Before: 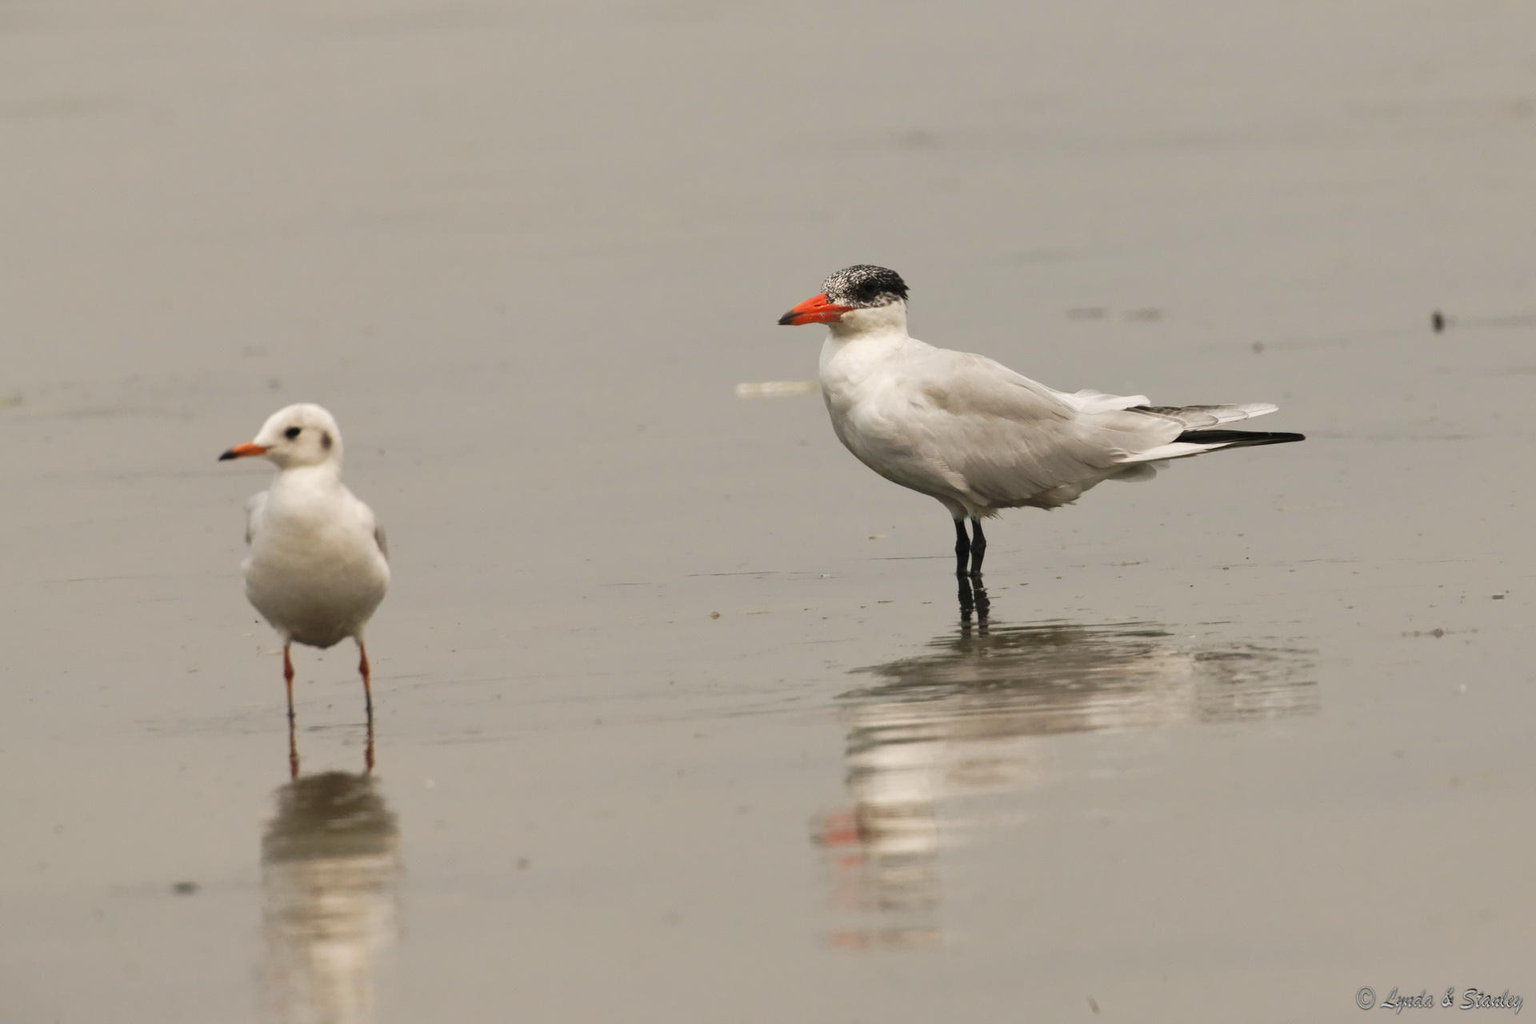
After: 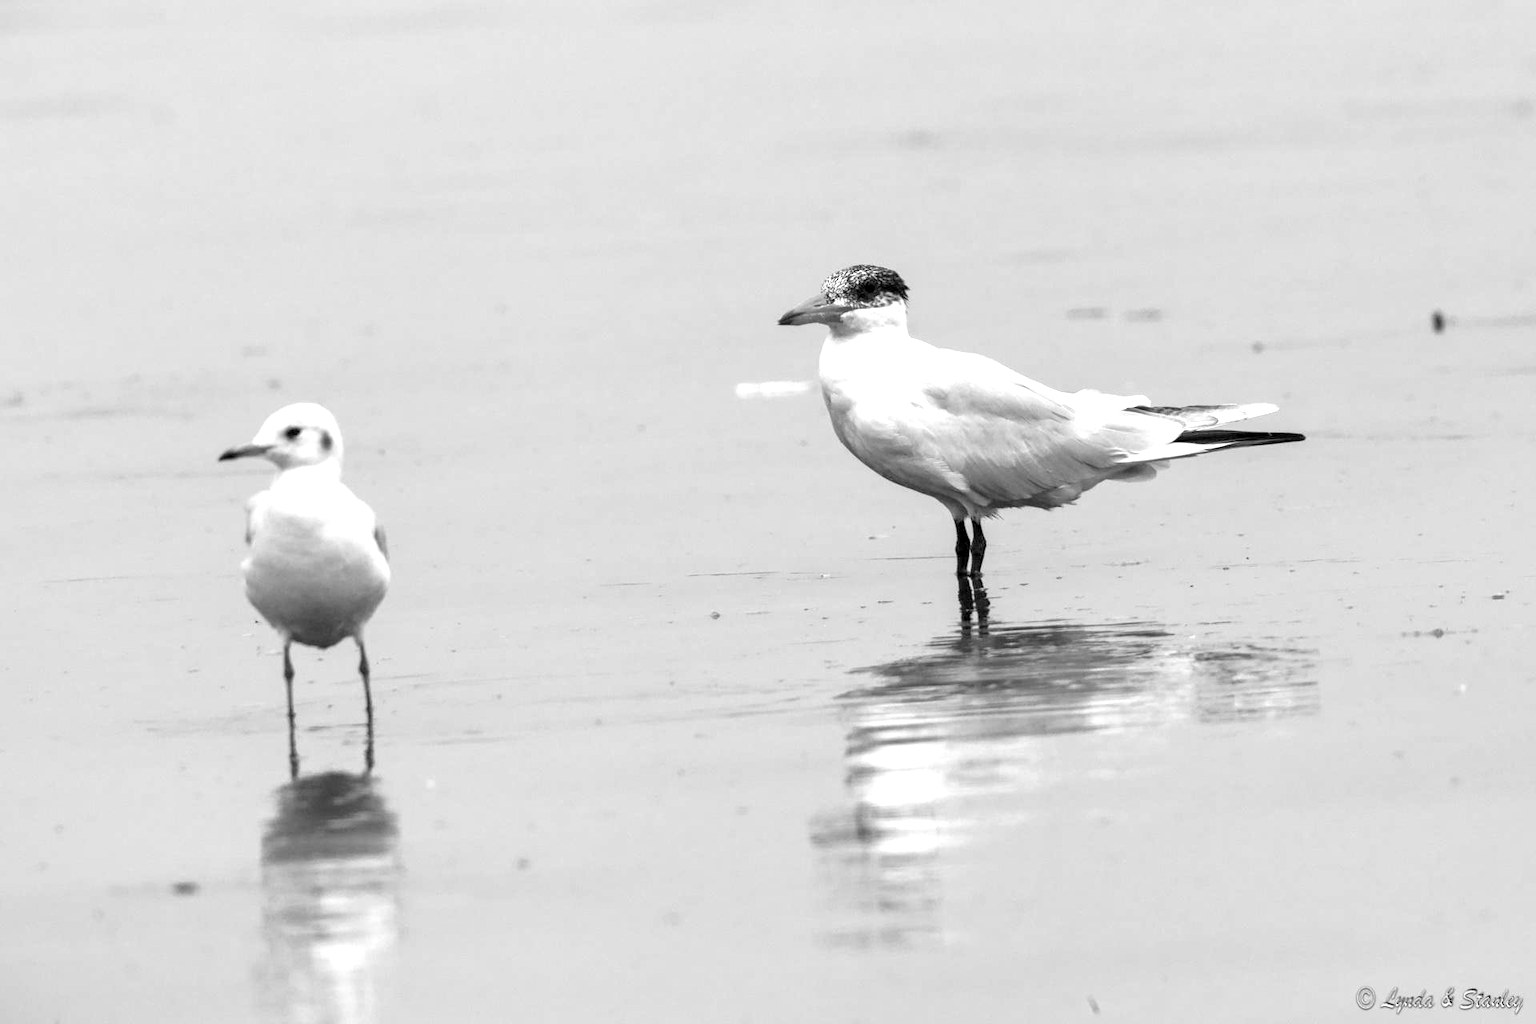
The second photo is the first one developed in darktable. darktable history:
exposure: black level correction 0.008, exposure 0.979 EV, compensate highlight preservation false
monochrome: on, module defaults
local contrast: on, module defaults
